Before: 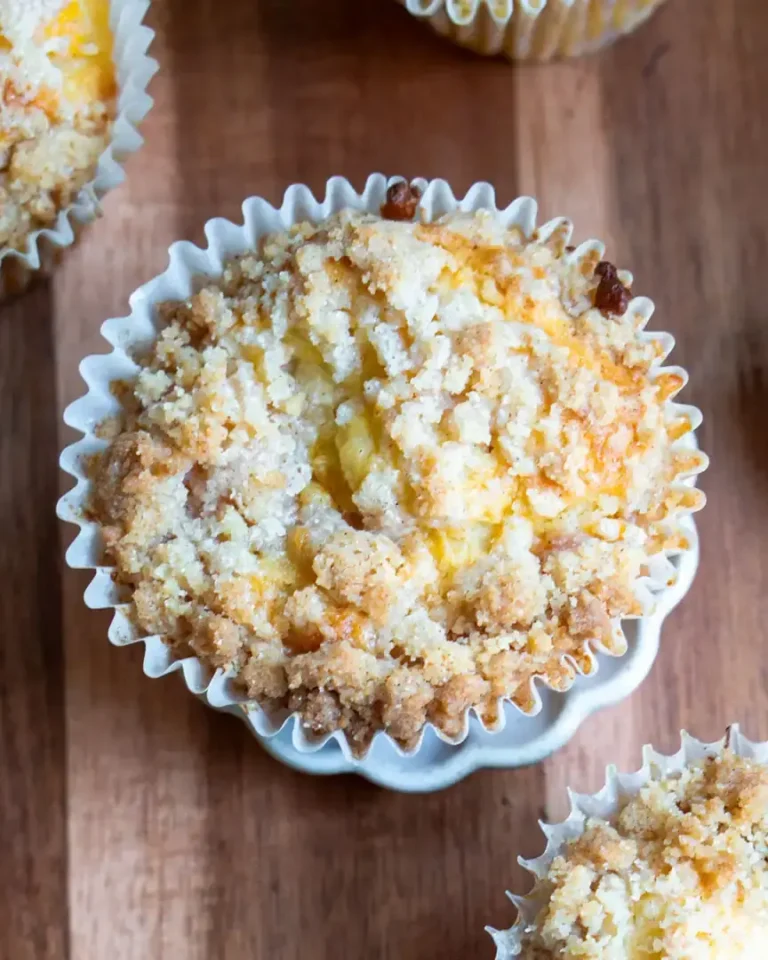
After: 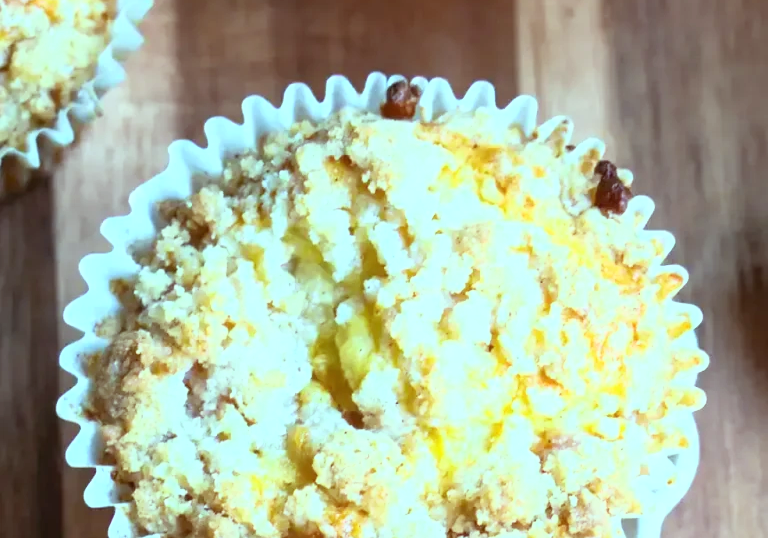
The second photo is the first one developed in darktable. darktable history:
base curve: curves: ch0 [(0, 0) (0.557, 0.834) (1, 1)]
color balance: mode lift, gamma, gain (sRGB), lift [0.997, 0.979, 1.021, 1.011], gamma [1, 1.084, 0.916, 0.998], gain [1, 0.87, 1.13, 1.101], contrast 4.55%, contrast fulcrum 38.24%, output saturation 104.09%
crop and rotate: top 10.605%, bottom 33.274%
